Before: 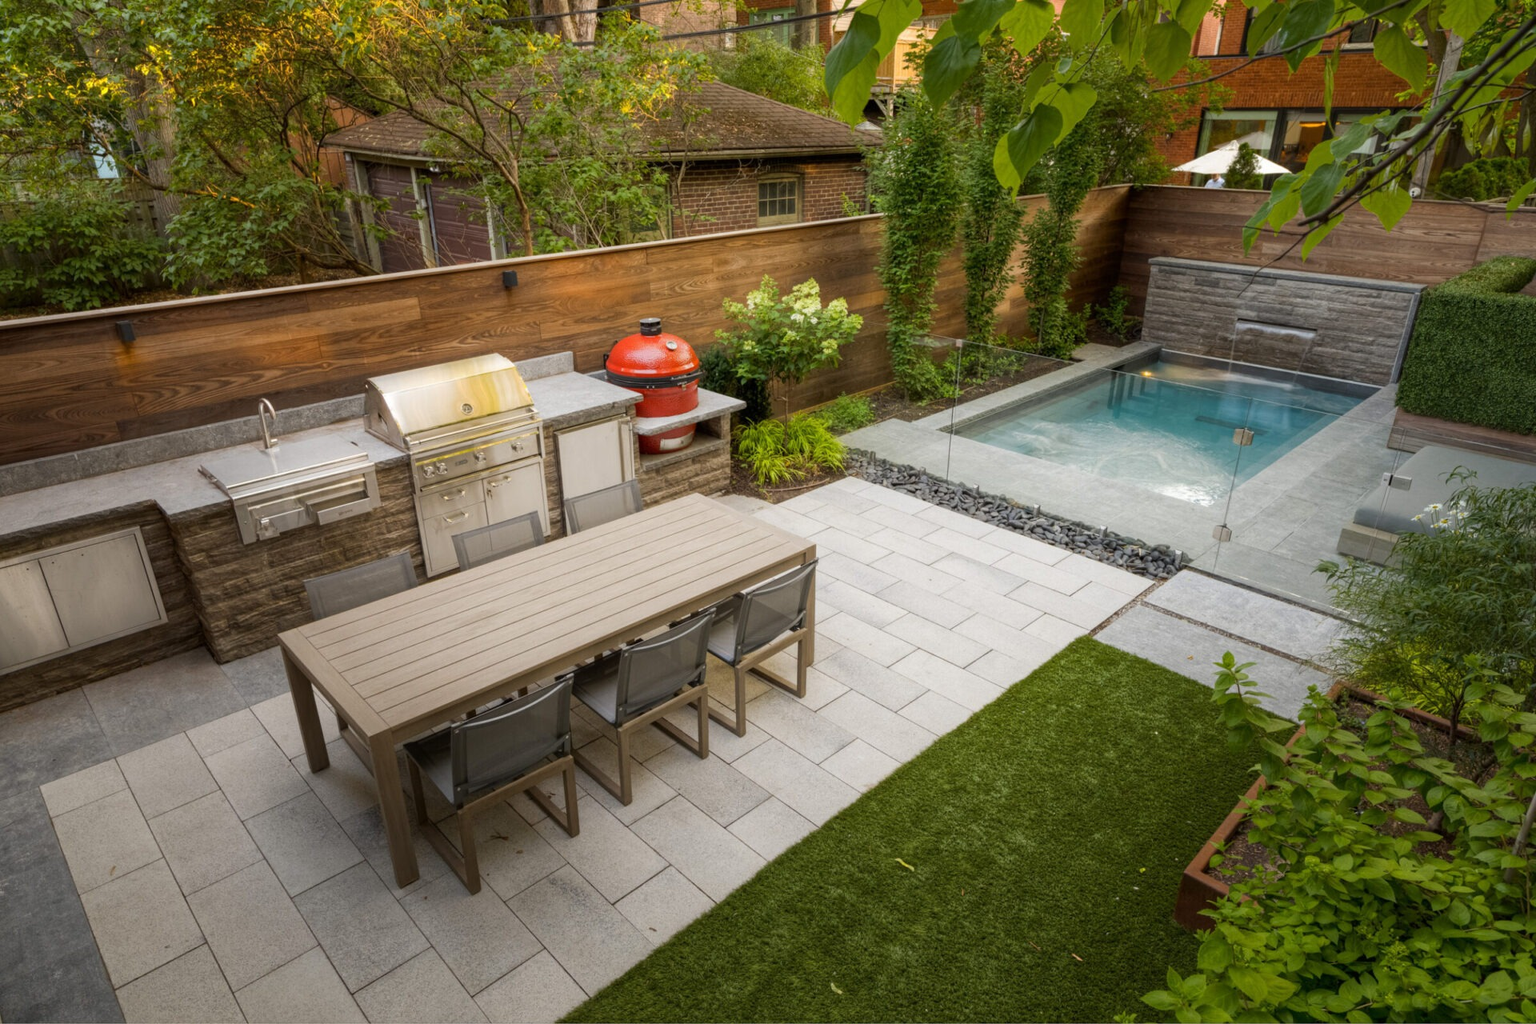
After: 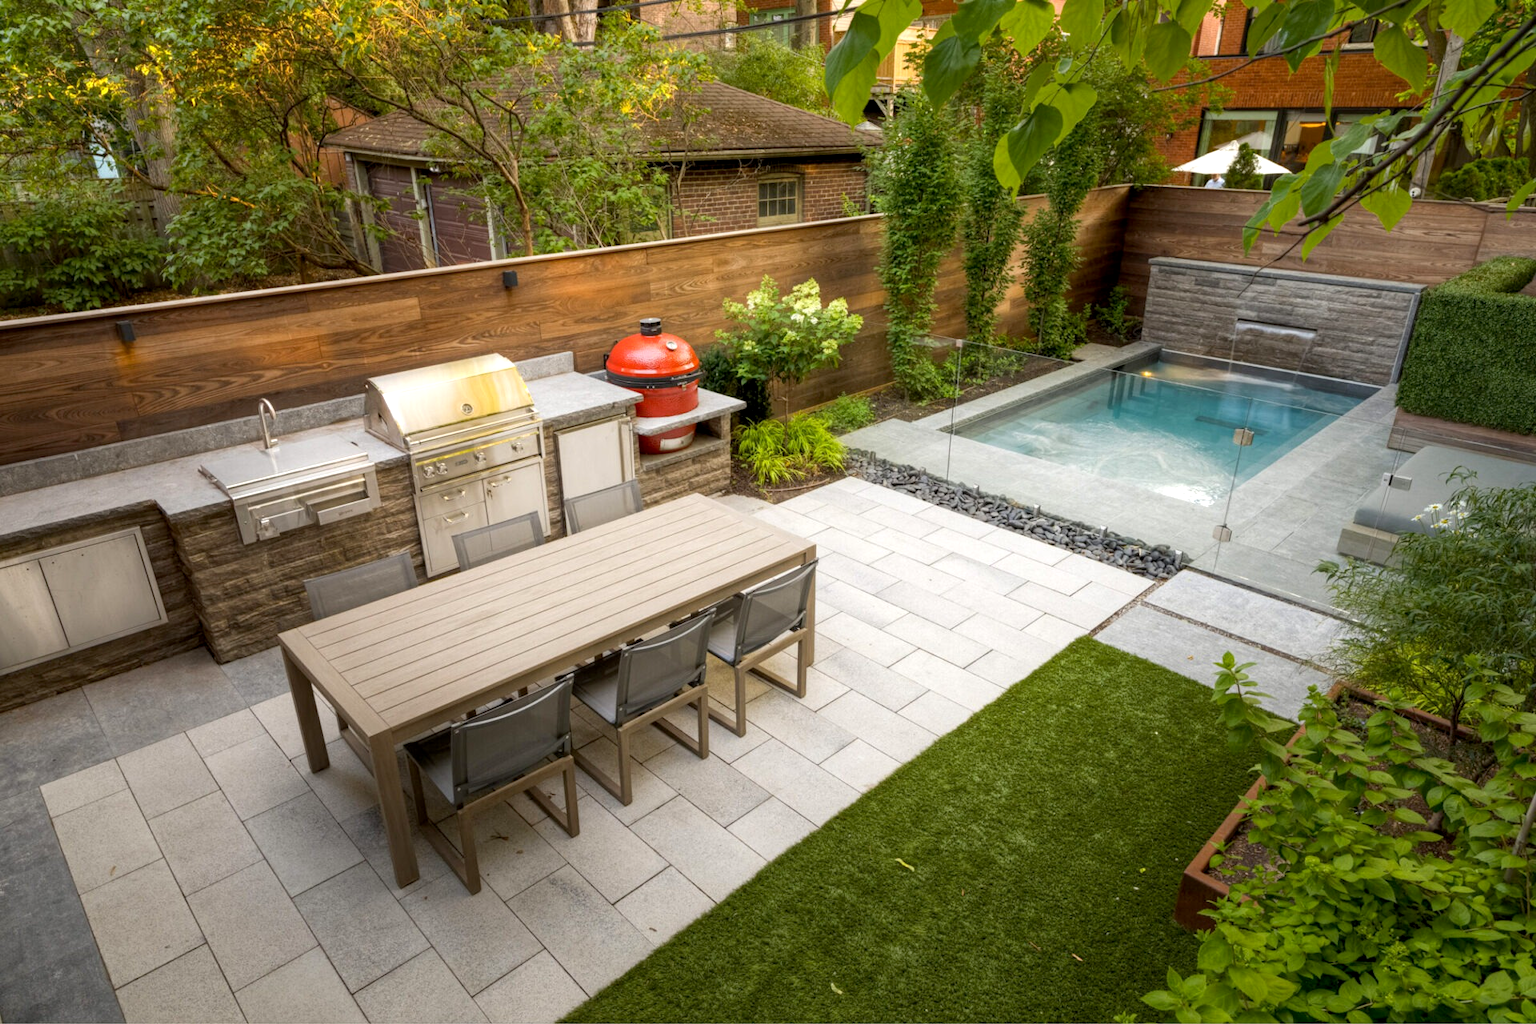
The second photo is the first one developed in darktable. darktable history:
exposure: black level correction 0.003, exposure 0.384 EV, compensate highlight preservation false
